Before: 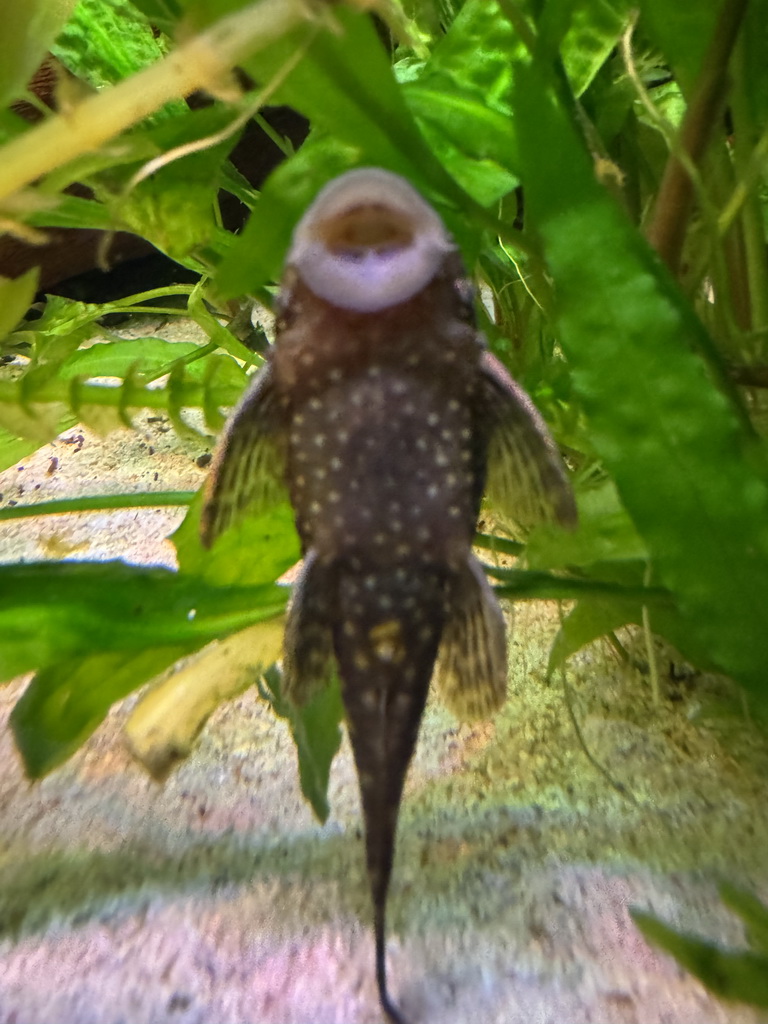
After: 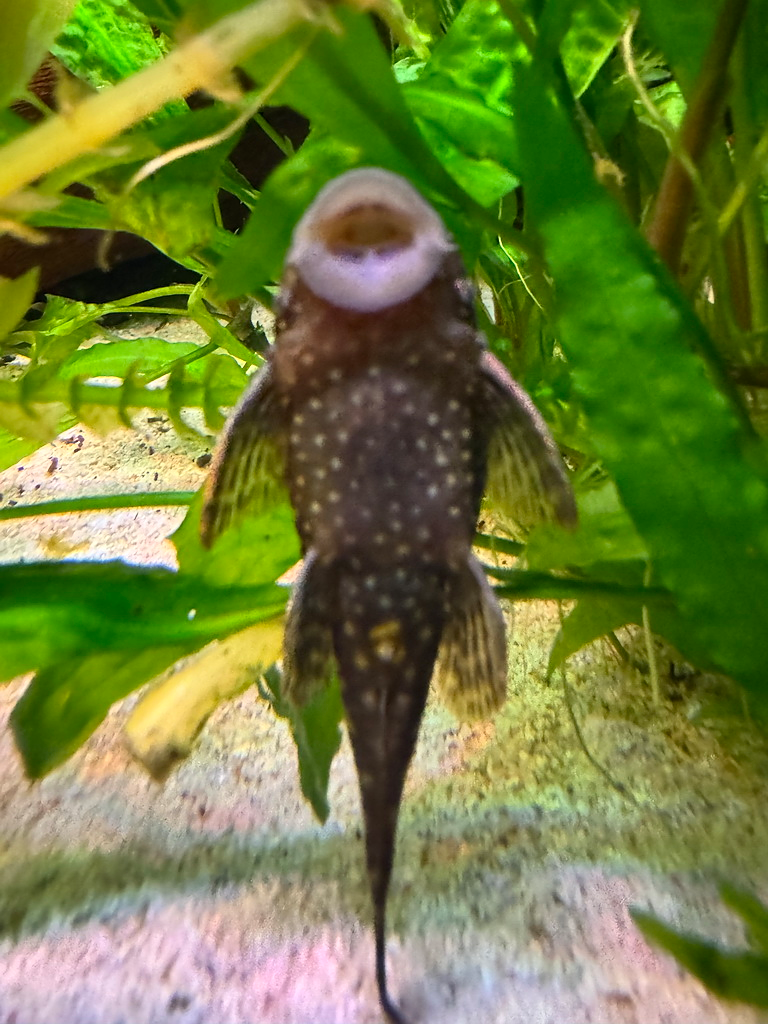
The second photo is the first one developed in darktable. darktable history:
sharpen: radius 0.972, amount 0.61
contrast brightness saturation: contrast 0.154, brightness 0.048
shadows and highlights: shadows 37.44, highlights -26.65, soften with gaussian
